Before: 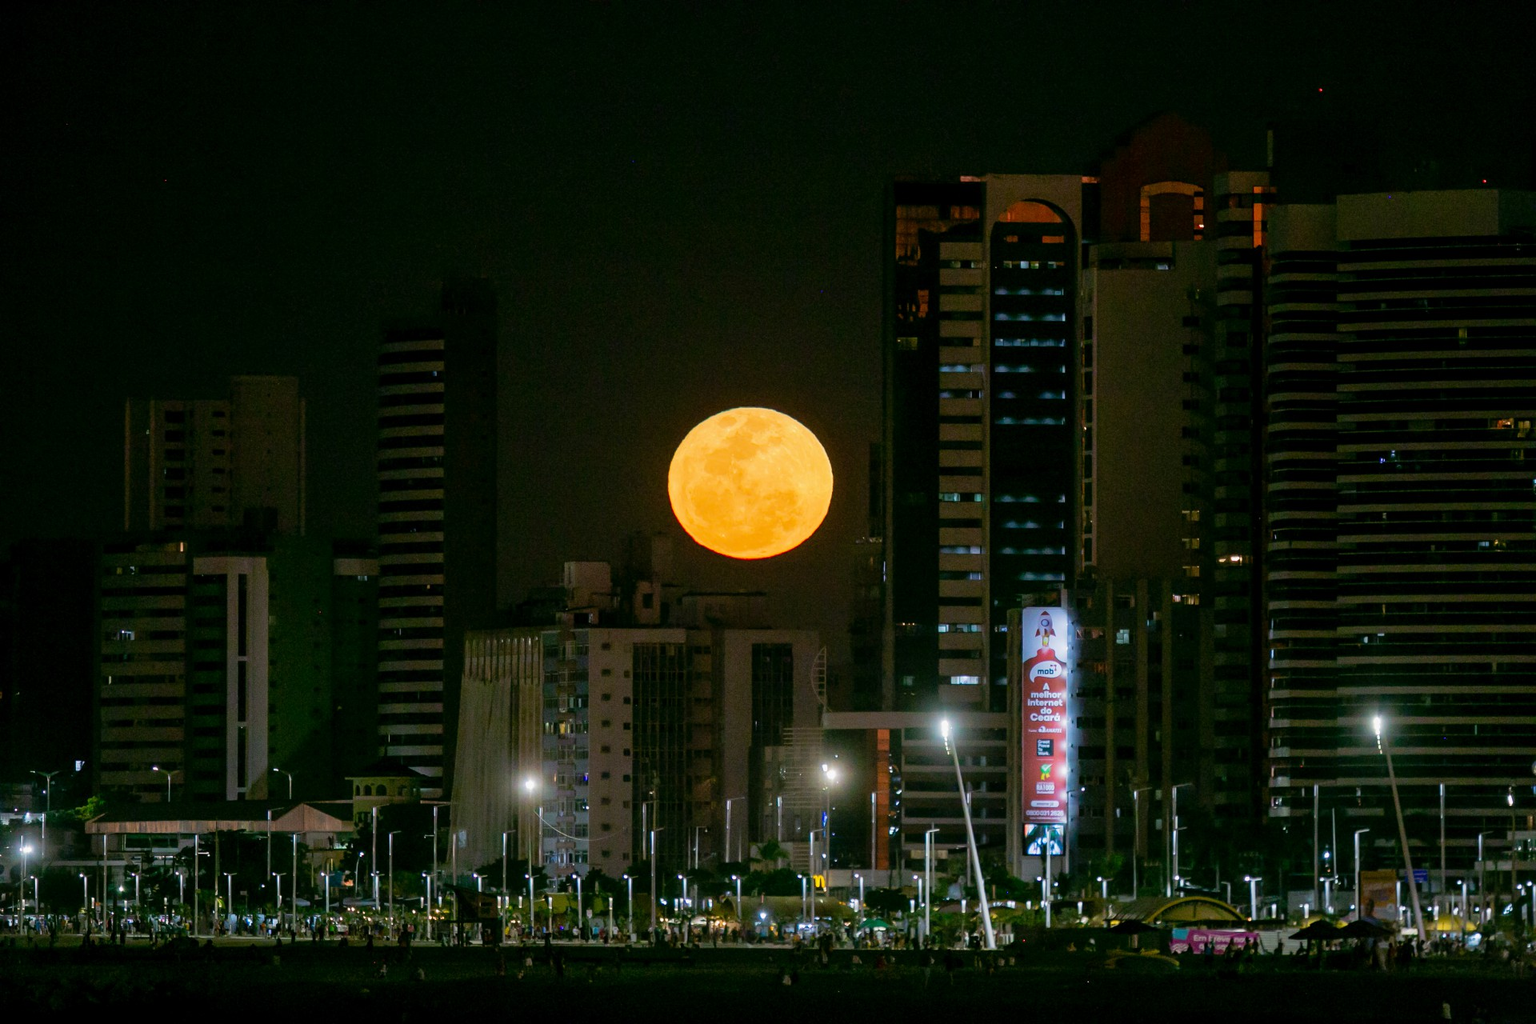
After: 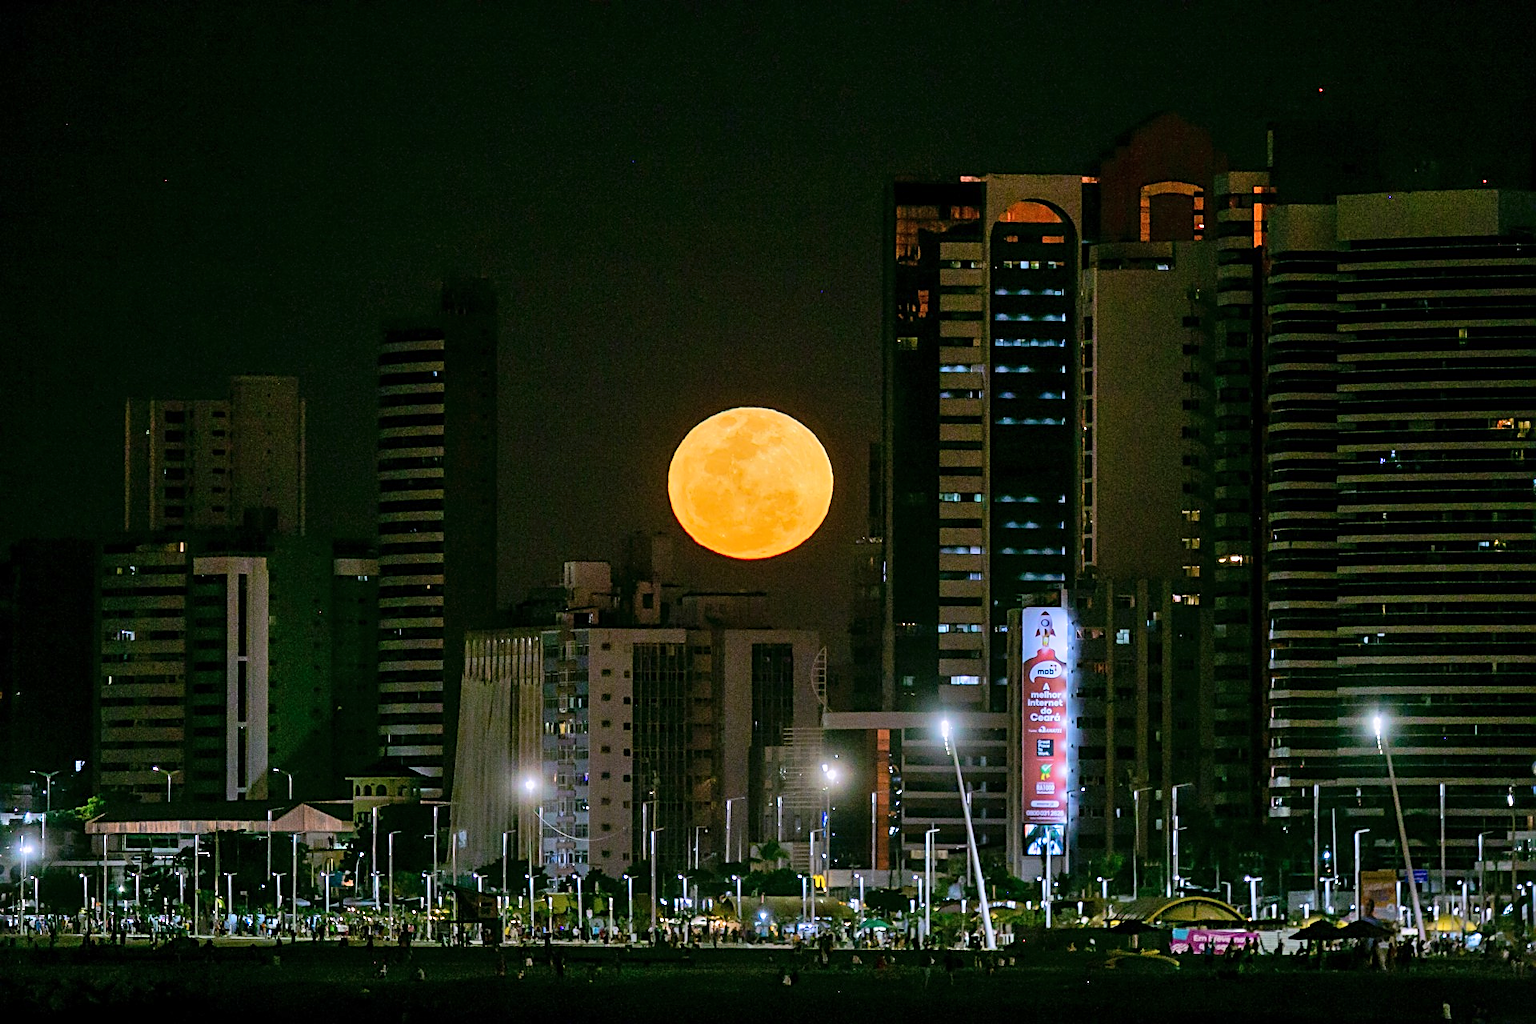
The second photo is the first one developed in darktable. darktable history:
shadows and highlights: shadows 43.71, white point adjustment -1.46, soften with gaussian
sharpen: radius 2.543, amount 0.636
white balance: red 1.004, blue 1.096
